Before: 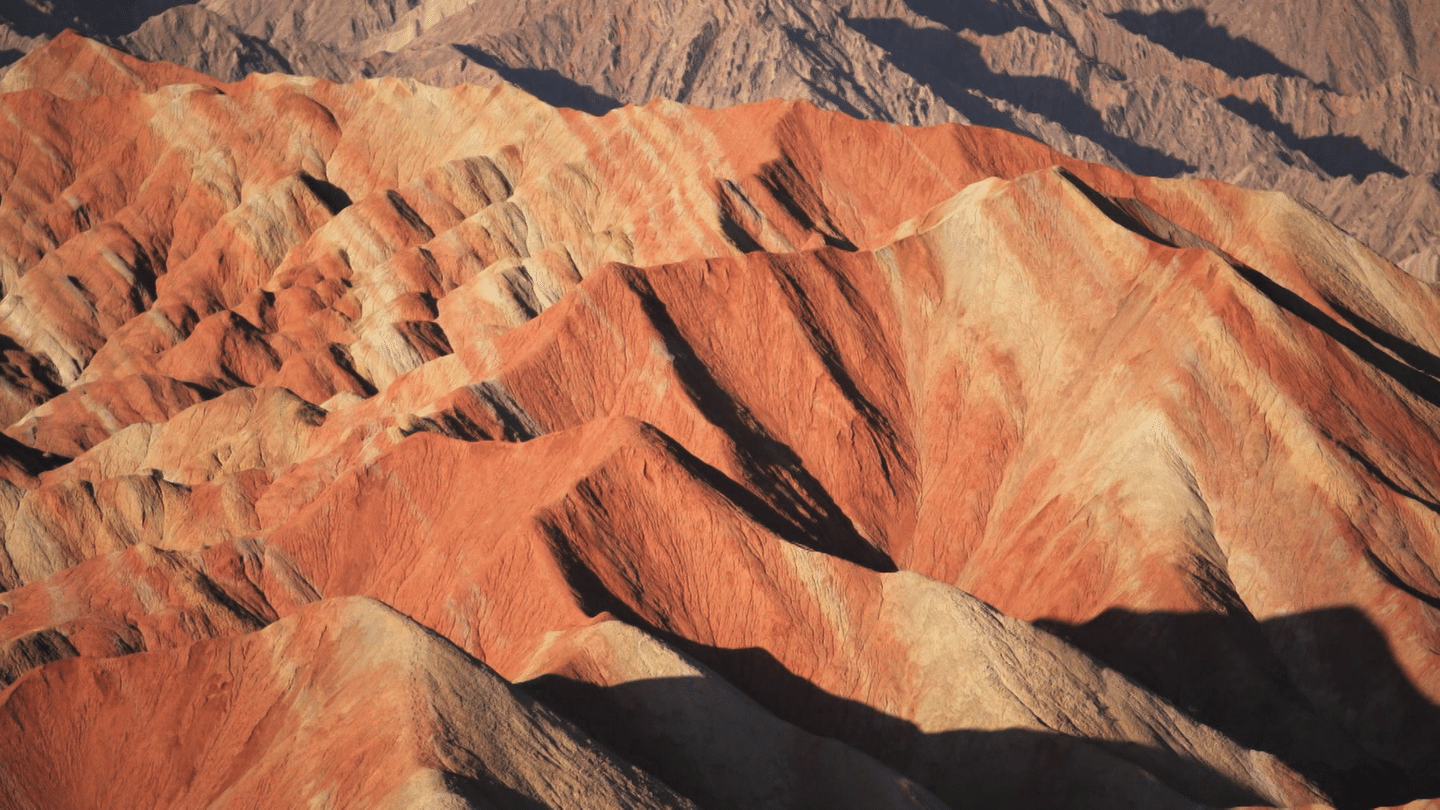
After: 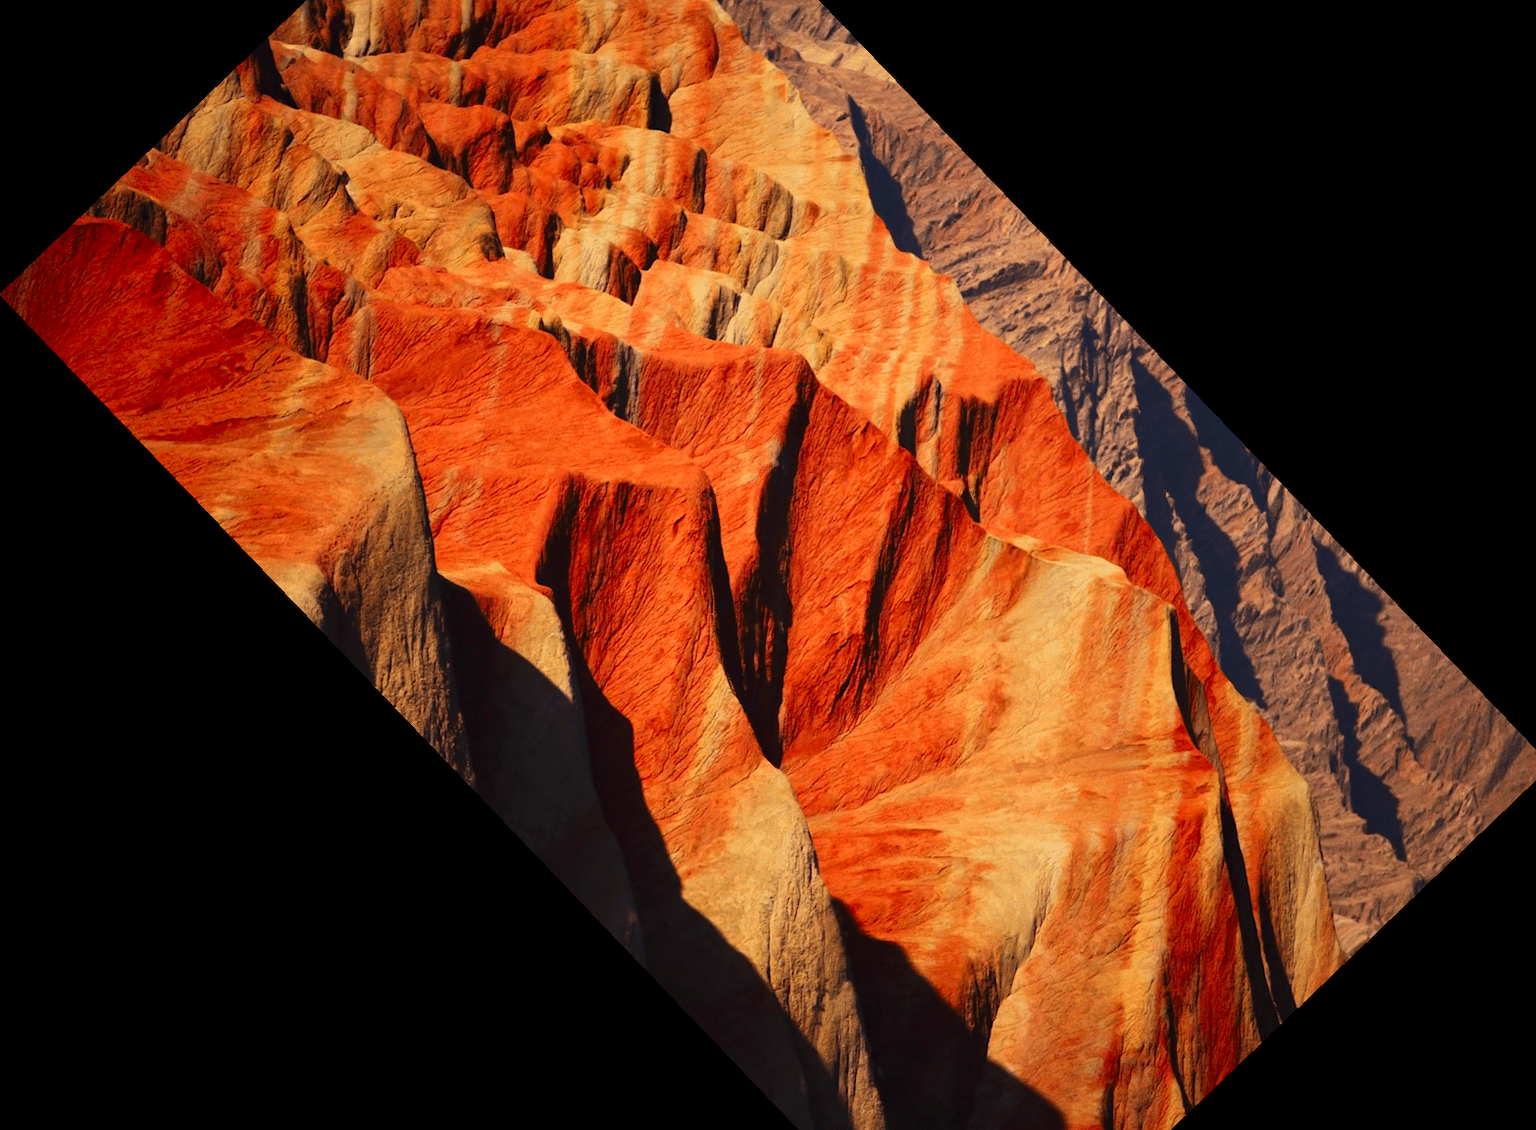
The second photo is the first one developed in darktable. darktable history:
shadows and highlights: shadows 20.55, highlights -20.99, soften with gaussian
contrast brightness saturation: contrast 0.26, brightness 0.02, saturation 0.87
crop and rotate: angle -46.26°, top 16.234%, right 0.912%, bottom 11.704%
exposure: exposure -0.492 EV, compensate highlight preservation false
